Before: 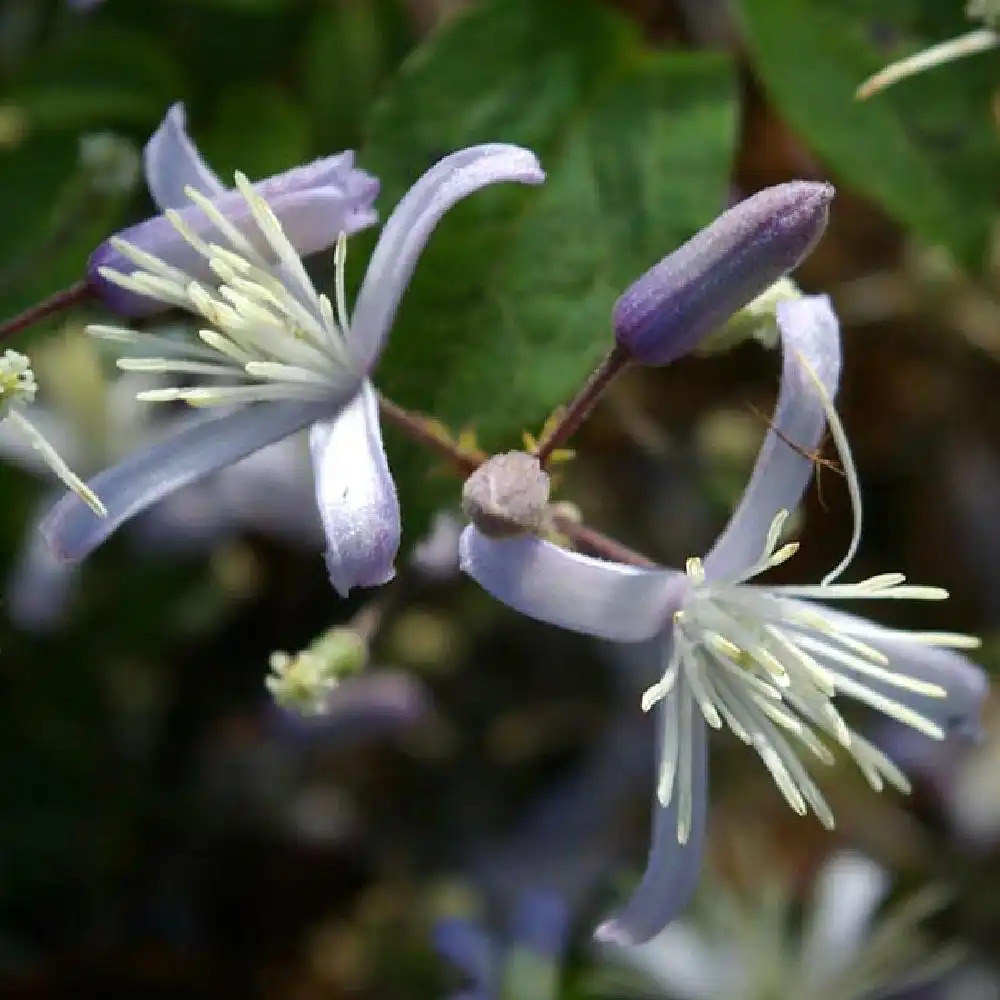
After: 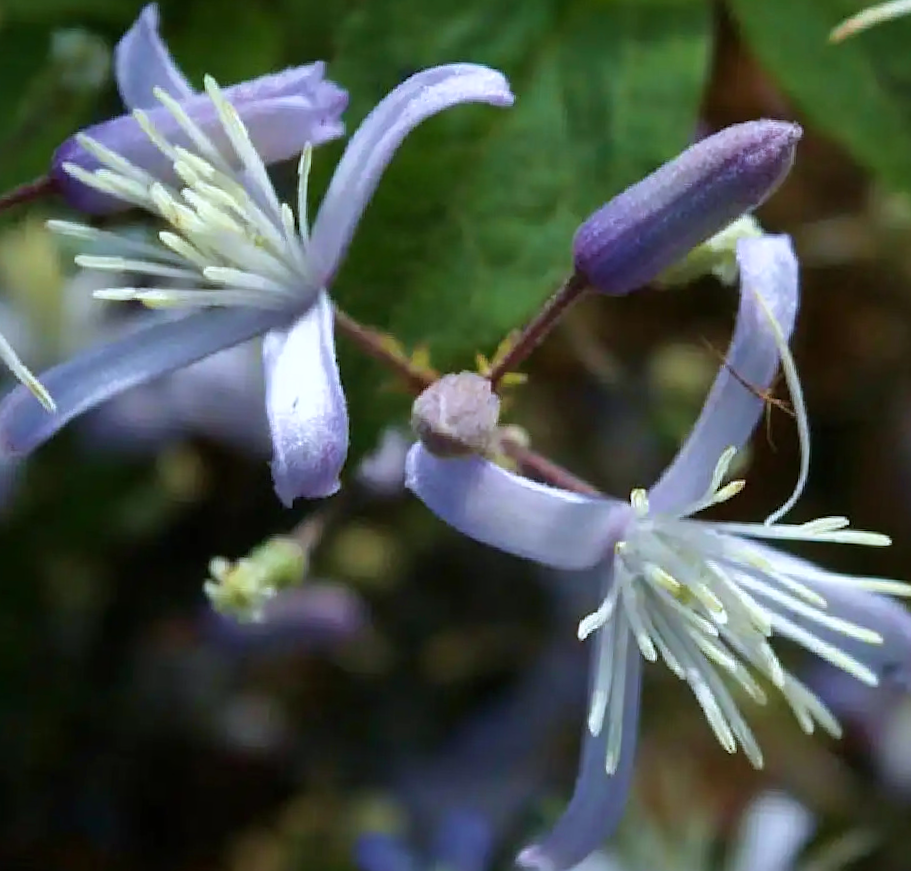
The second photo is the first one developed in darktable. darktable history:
rotate and perspective: rotation 1.57°, crop left 0.018, crop right 0.982, crop top 0.039, crop bottom 0.961
white balance: red 0.954, blue 1.079
velvia: on, module defaults
crop and rotate: angle -1.96°, left 3.097%, top 4.154%, right 1.586%, bottom 0.529%
